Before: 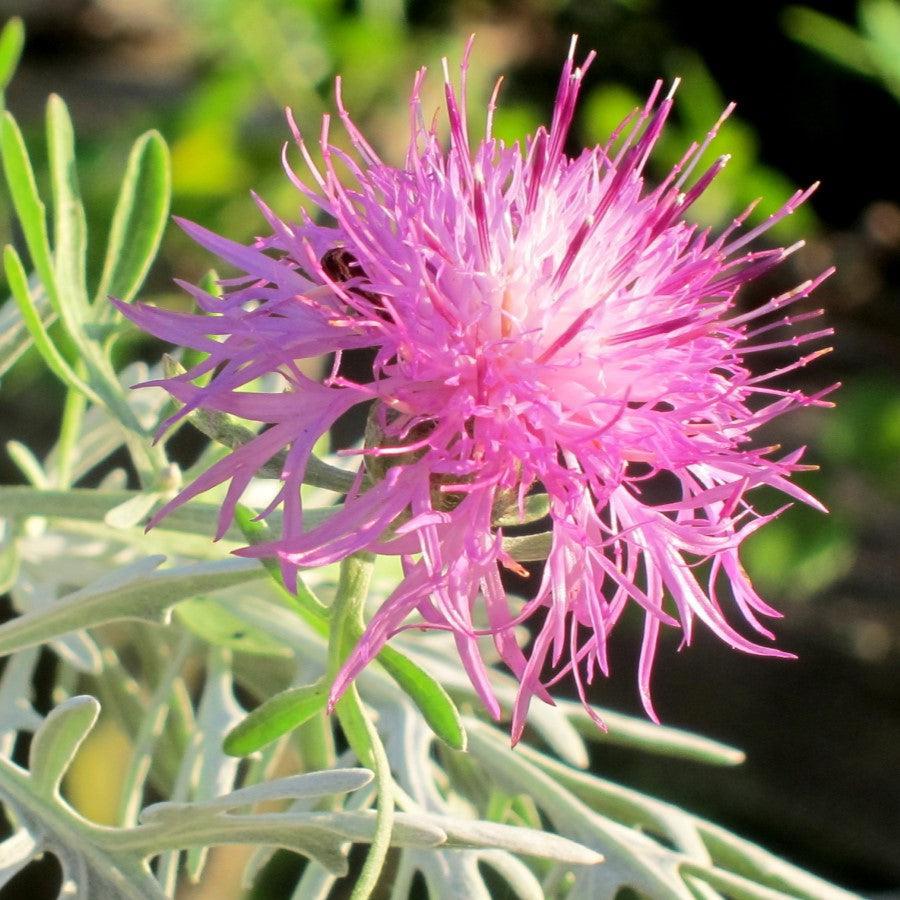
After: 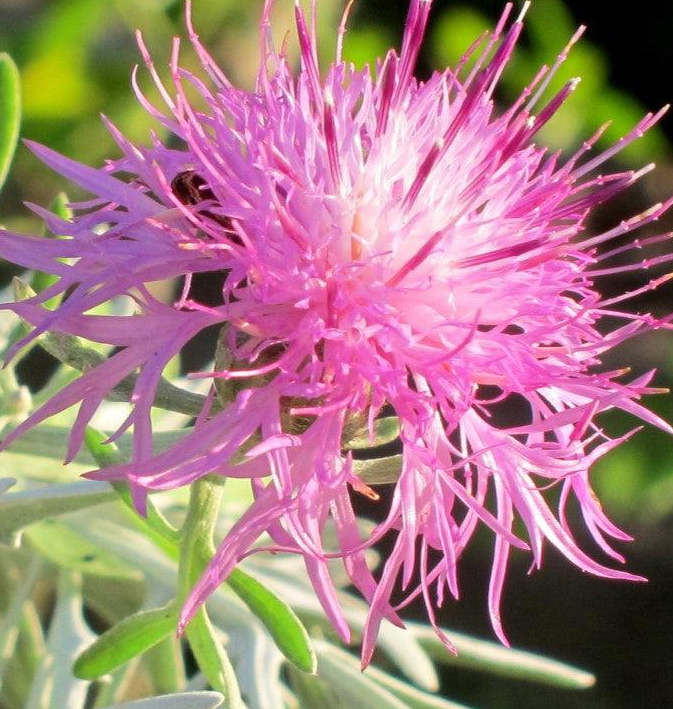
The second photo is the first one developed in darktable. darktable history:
crop: left 16.768%, top 8.653%, right 8.362%, bottom 12.485%
tone equalizer: on, module defaults
